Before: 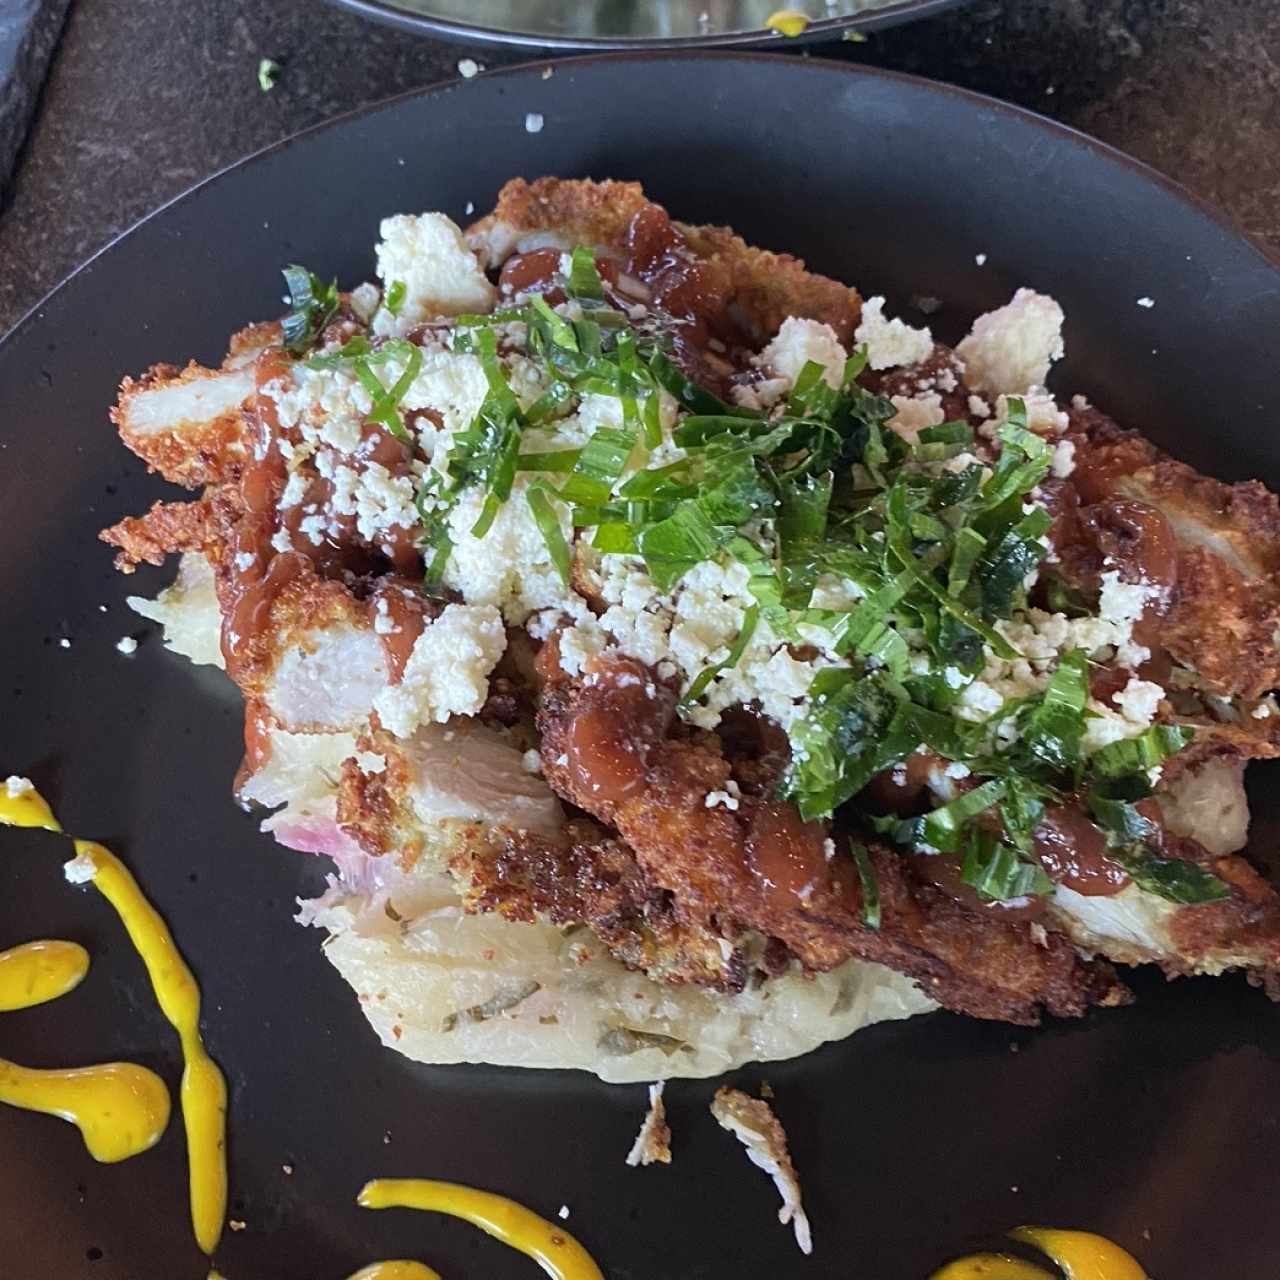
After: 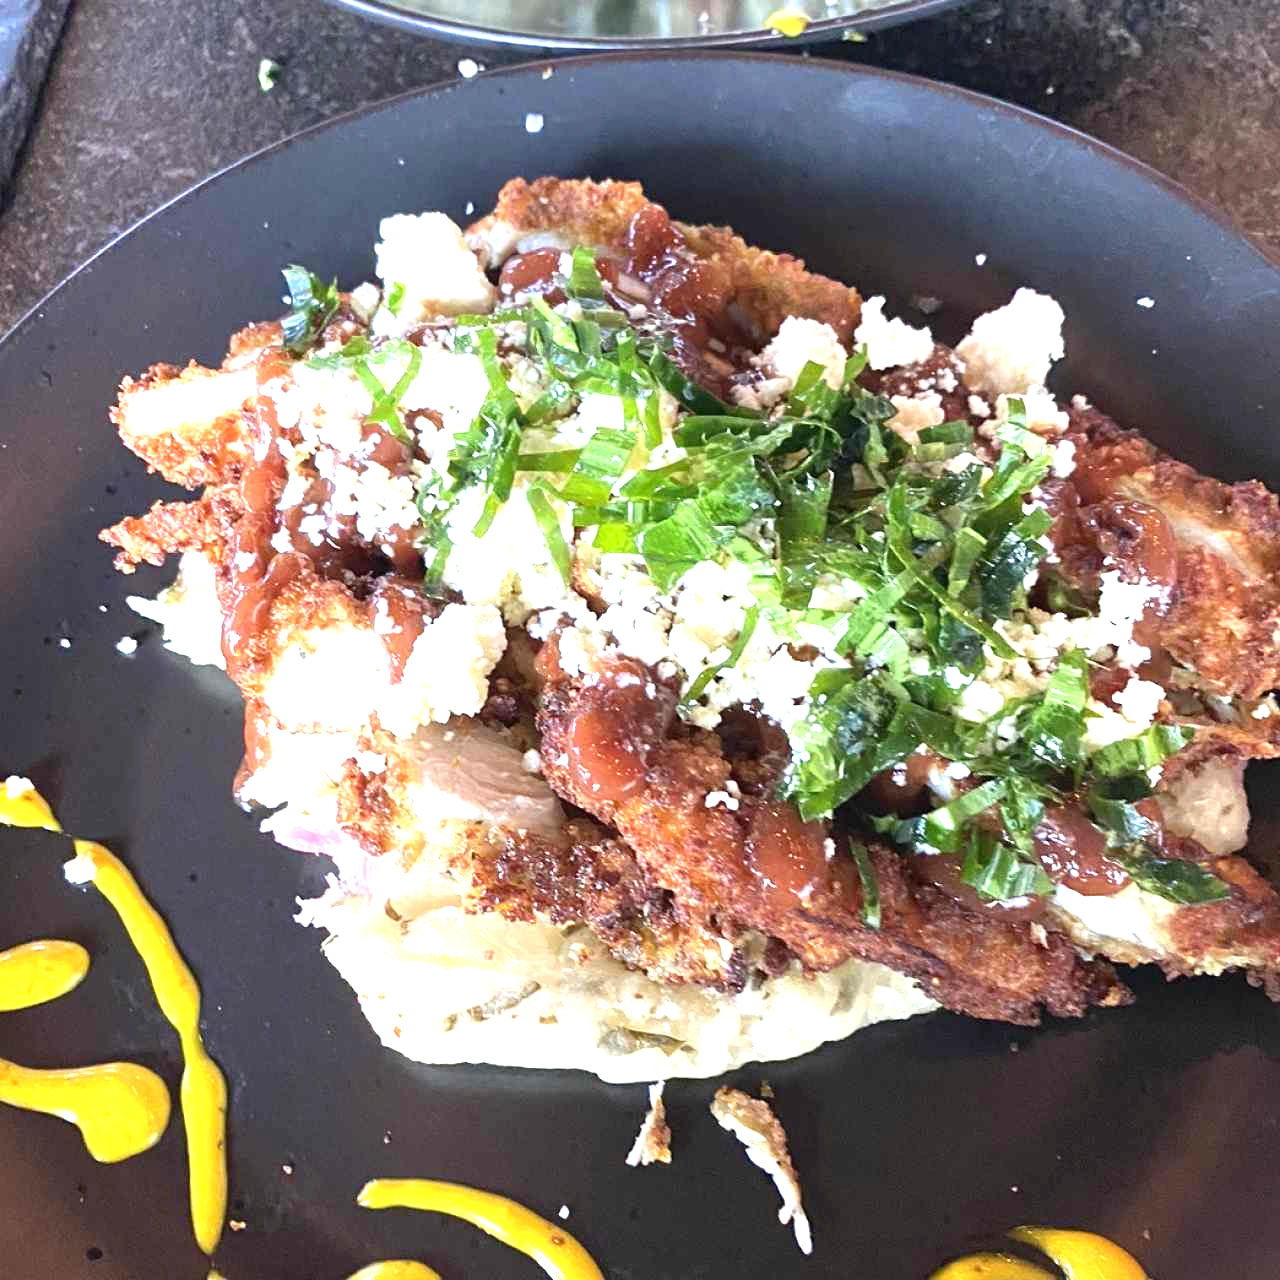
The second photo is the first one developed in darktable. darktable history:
exposure: black level correction 0, exposure 1.41 EV, compensate highlight preservation false
